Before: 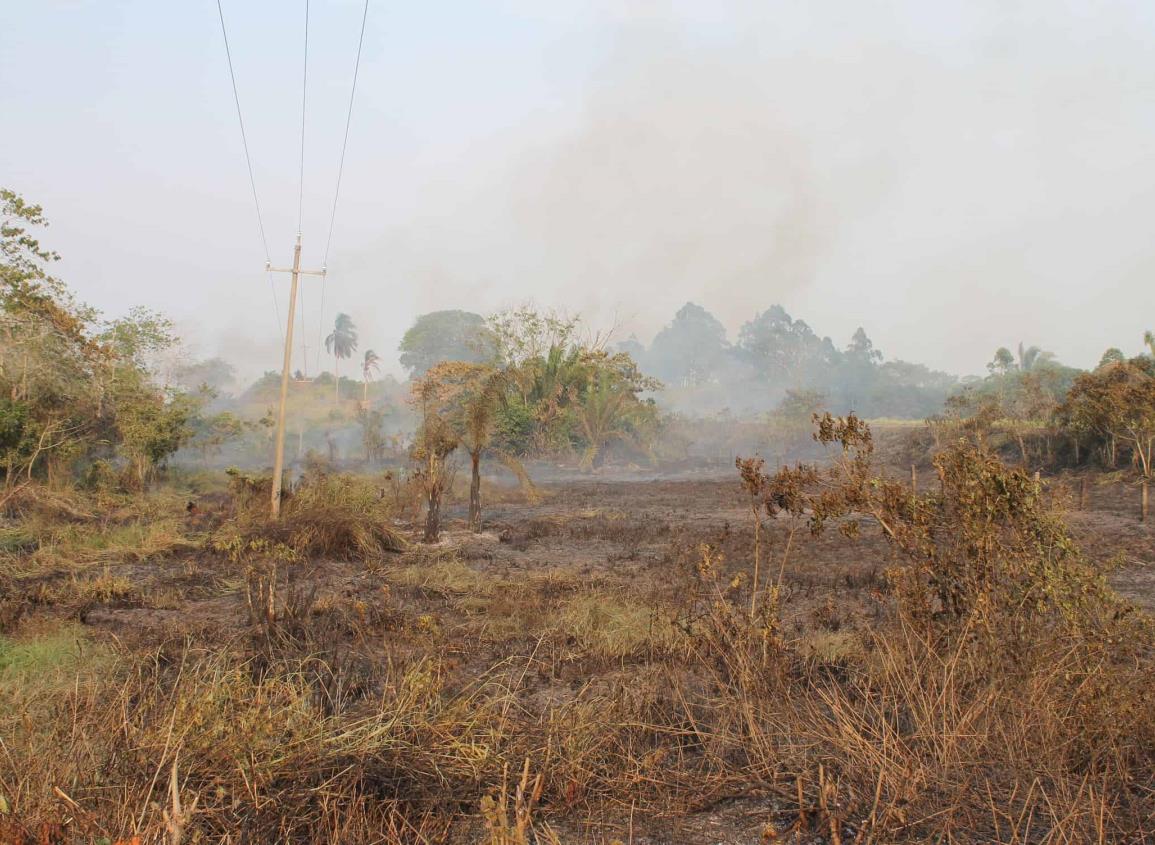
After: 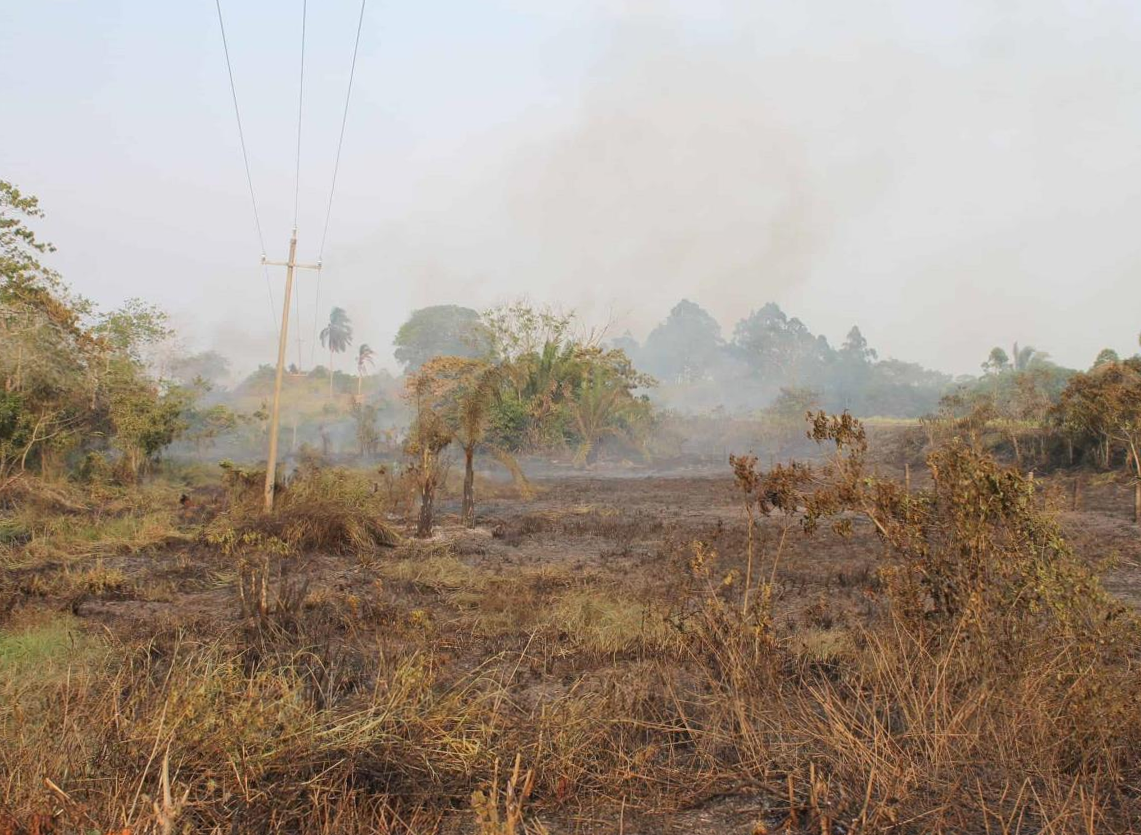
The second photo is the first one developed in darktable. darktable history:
crop and rotate: angle -0.5°
